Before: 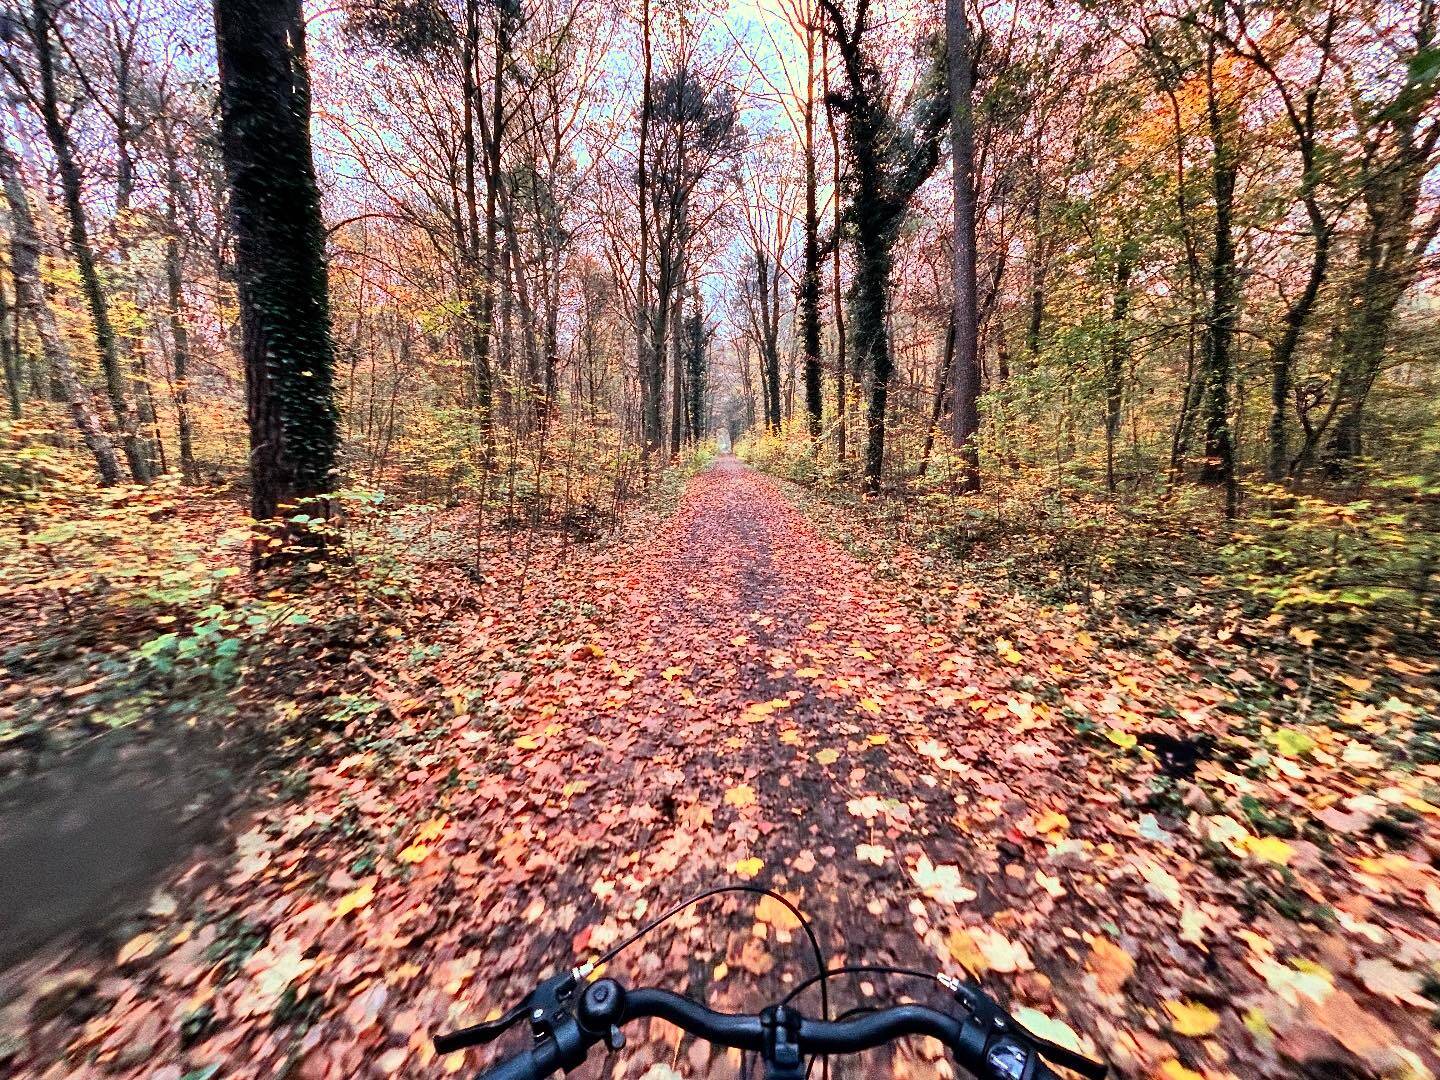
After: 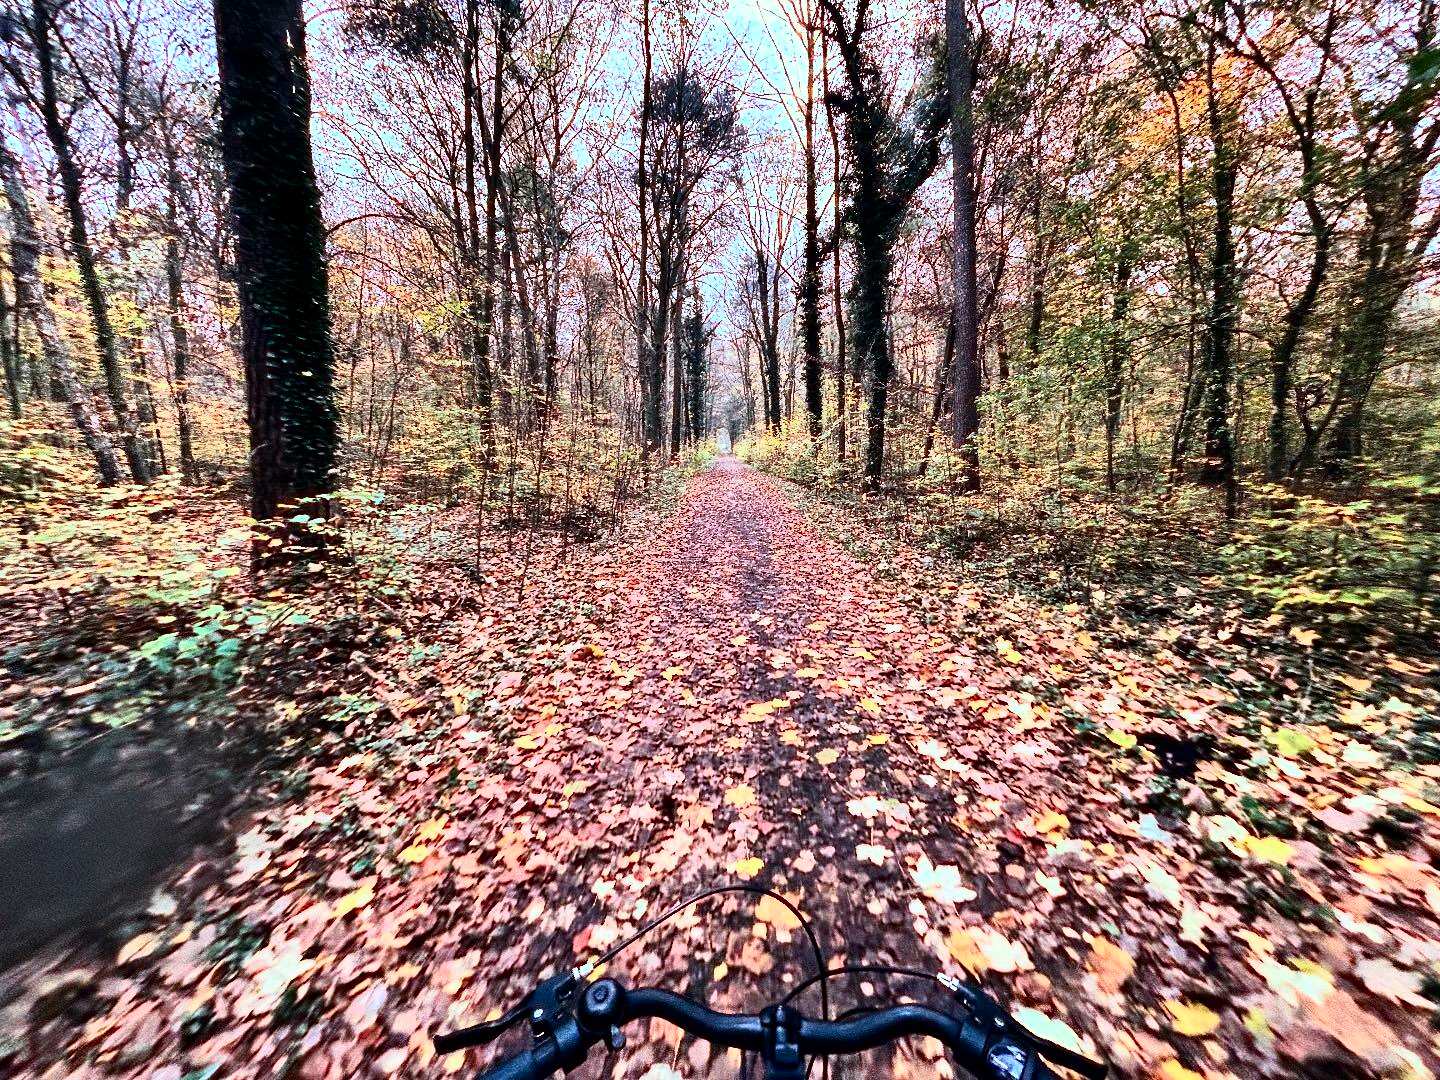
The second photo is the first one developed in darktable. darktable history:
contrast brightness saturation: contrast 0.28
color calibration: illuminant custom, x 0.368, y 0.373, temperature 4330.32 K
